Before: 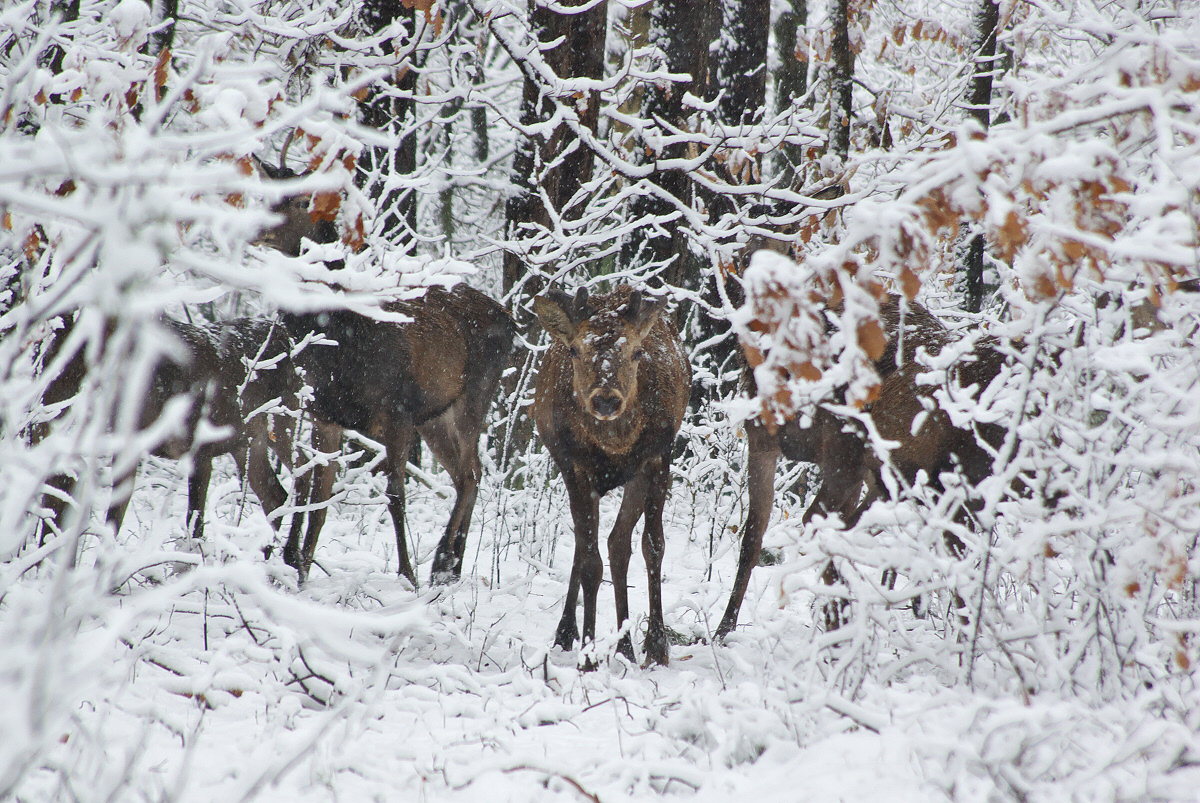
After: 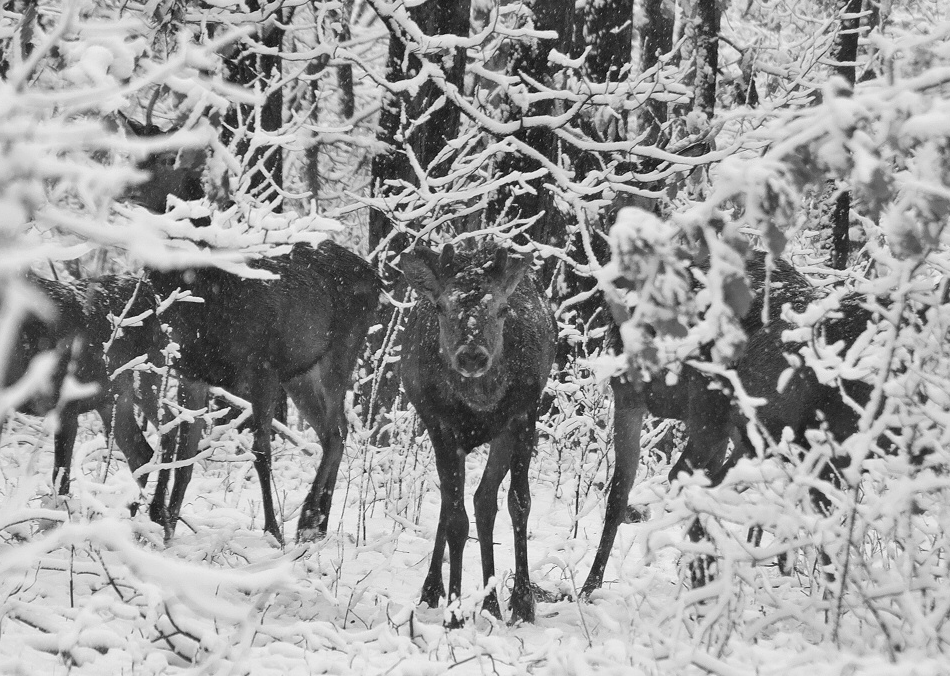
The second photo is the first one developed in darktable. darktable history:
crop: left 11.225%, top 5.381%, right 9.565%, bottom 10.314%
color calibration: output gray [0.31, 0.36, 0.33, 0], gray › normalize channels true, illuminant same as pipeline (D50), adaptation XYZ, x 0.346, y 0.359, gamut compression 0
